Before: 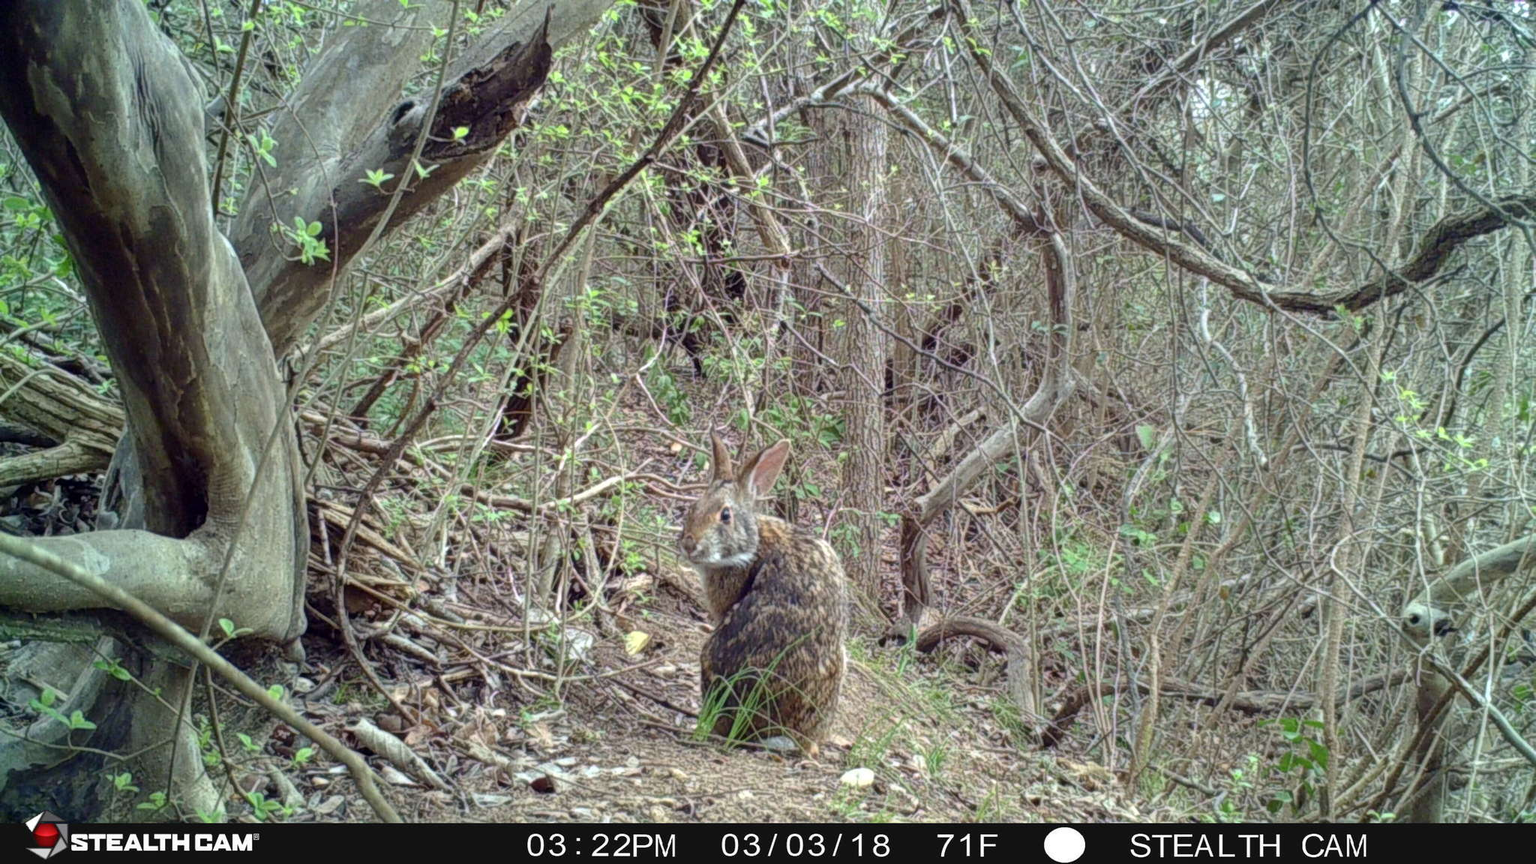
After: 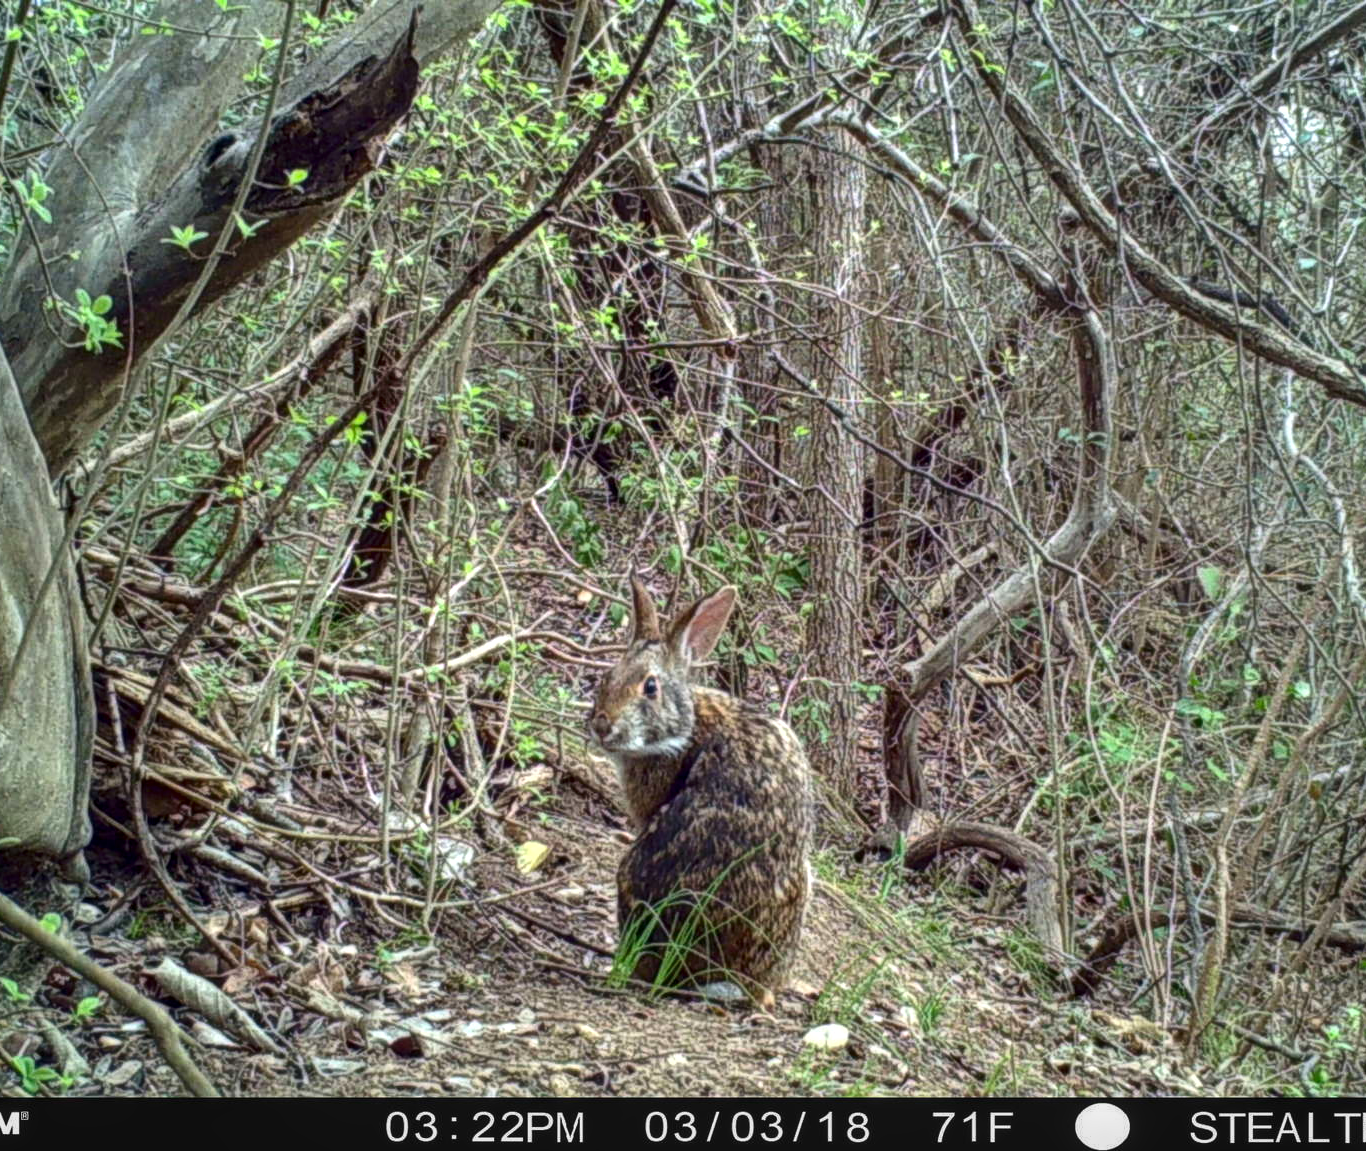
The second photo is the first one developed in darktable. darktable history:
contrast brightness saturation: contrast 0.123, brightness -0.123, saturation 0.204
exposure: black level correction -0.004, exposure 0.05 EV, compensate exposure bias true, compensate highlight preservation false
local contrast: on, module defaults
crop and rotate: left 15.522%, right 17.745%
